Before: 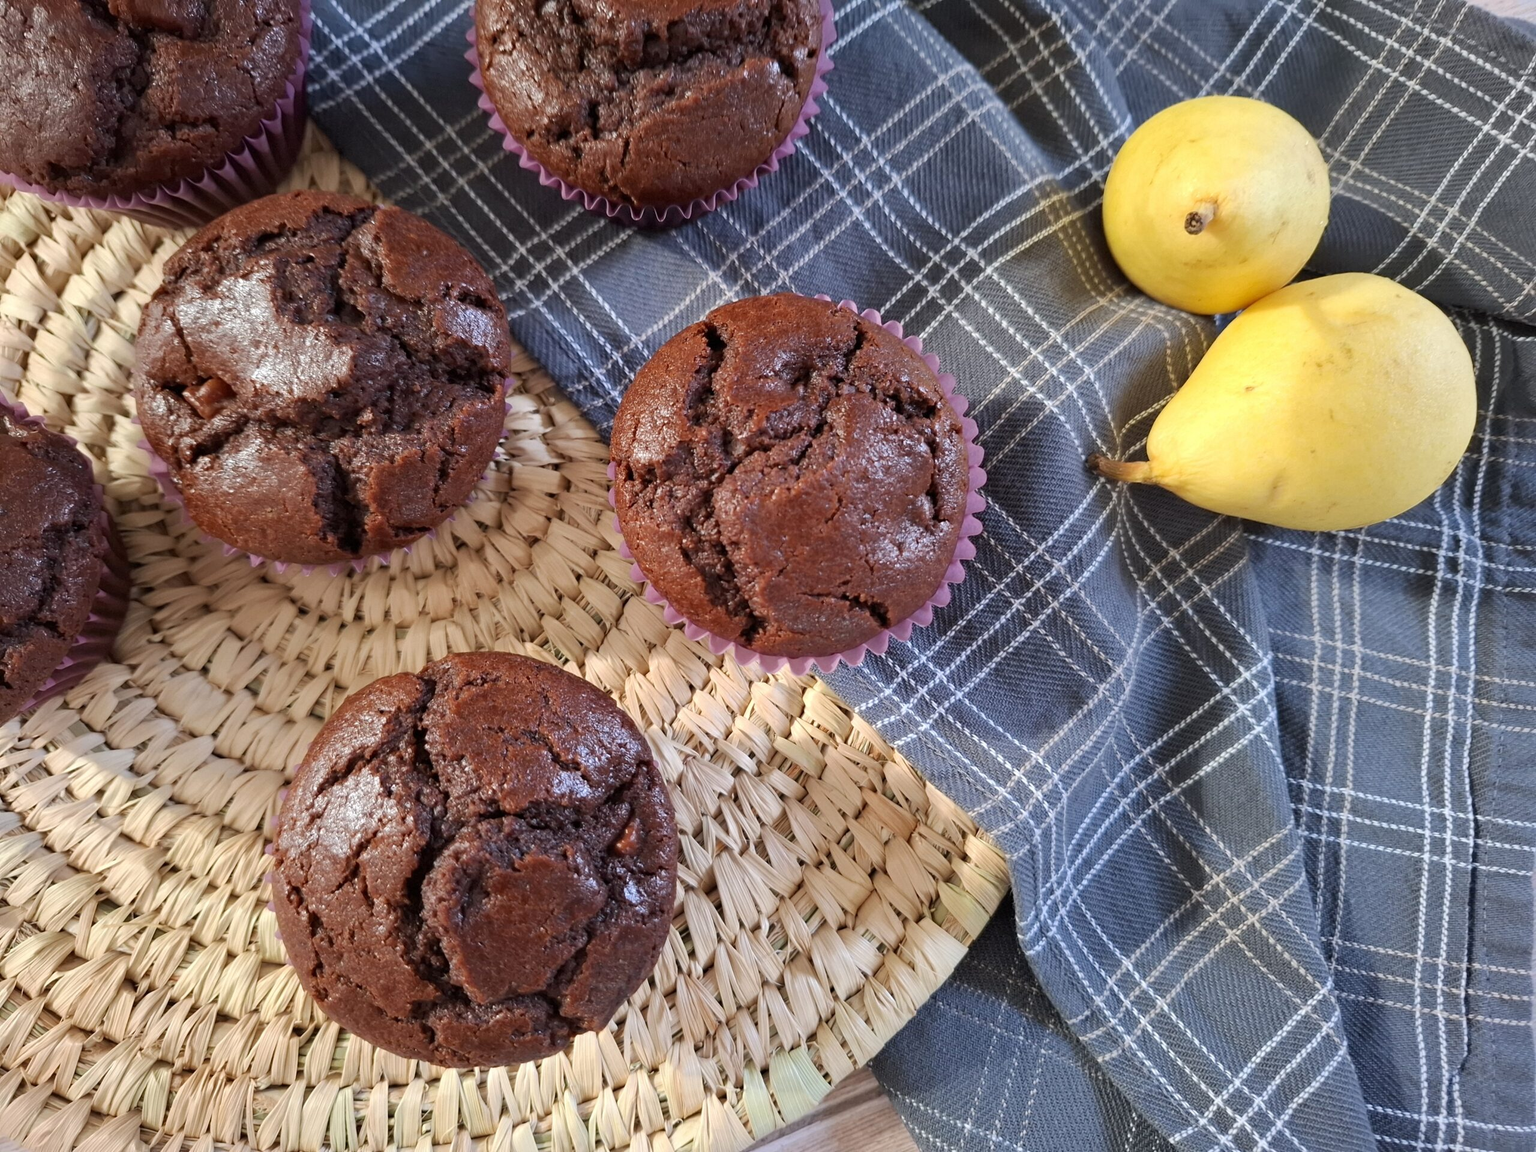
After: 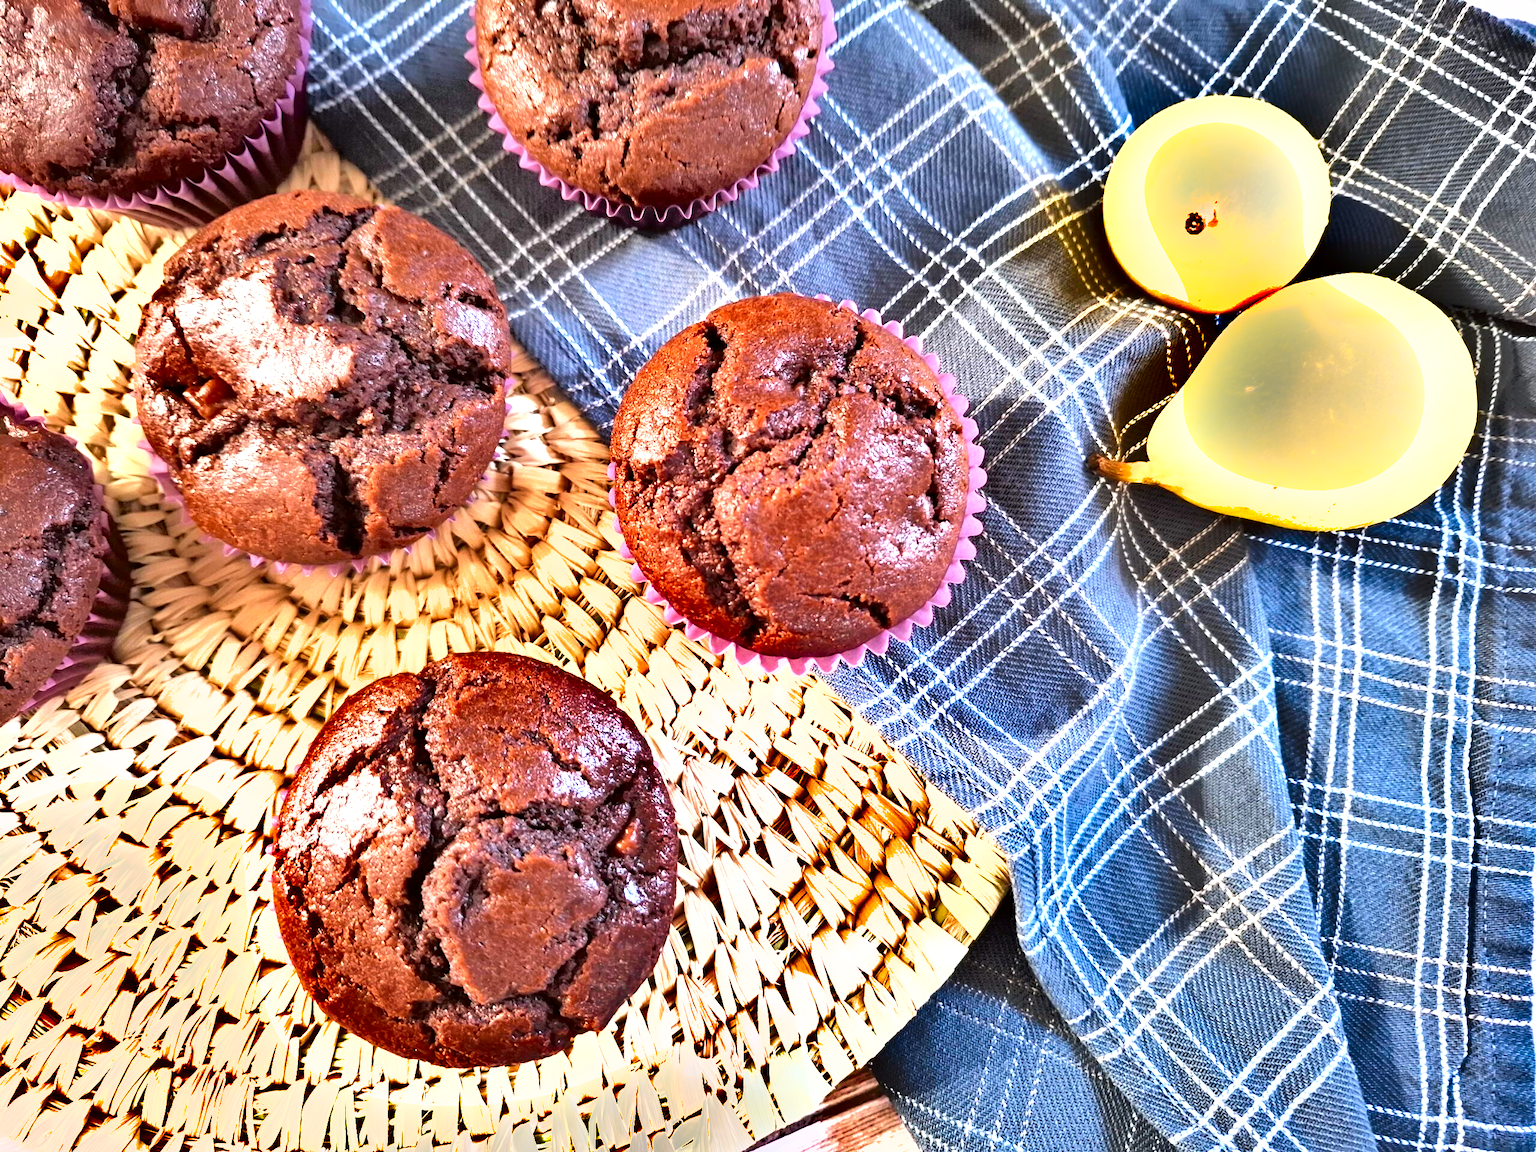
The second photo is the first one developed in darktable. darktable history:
tone curve: curves: ch0 [(0, 0) (0.058, 0.039) (0.168, 0.123) (0.282, 0.327) (0.45, 0.534) (0.676, 0.751) (0.89, 0.919) (1, 1)]; ch1 [(0, 0) (0.094, 0.081) (0.285, 0.299) (0.385, 0.403) (0.447, 0.455) (0.495, 0.496) (0.544, 0.552) (0.589, 0.612) (0.722, 0.728) (1, 1)]; ch2 [(0, 0) (0.257, 0.217) (0.43, 0.421) (0.498, 0.507) (0.531, 0.544) (0.56, 0.579) (0.625, 0.66) (1, 1)], color space Lab, independent channels, preserve colors none
shadows and highlights: shadows 24.35, highlights -76.61, soften with gaussian
tone equalizer: -8 EV -0.744 EV, -7 EV -0.684 EV, -6 EV -0.623 EV, -5 EV -0.404 EV, -3 EV 0.389 EV, -2 EV 0.6 EV, -1 EV 0.689 EV, +0 EV 0.726 EV
exposure: black level correction 0, exposure 0.892 EV, compensate highlight preservation false
